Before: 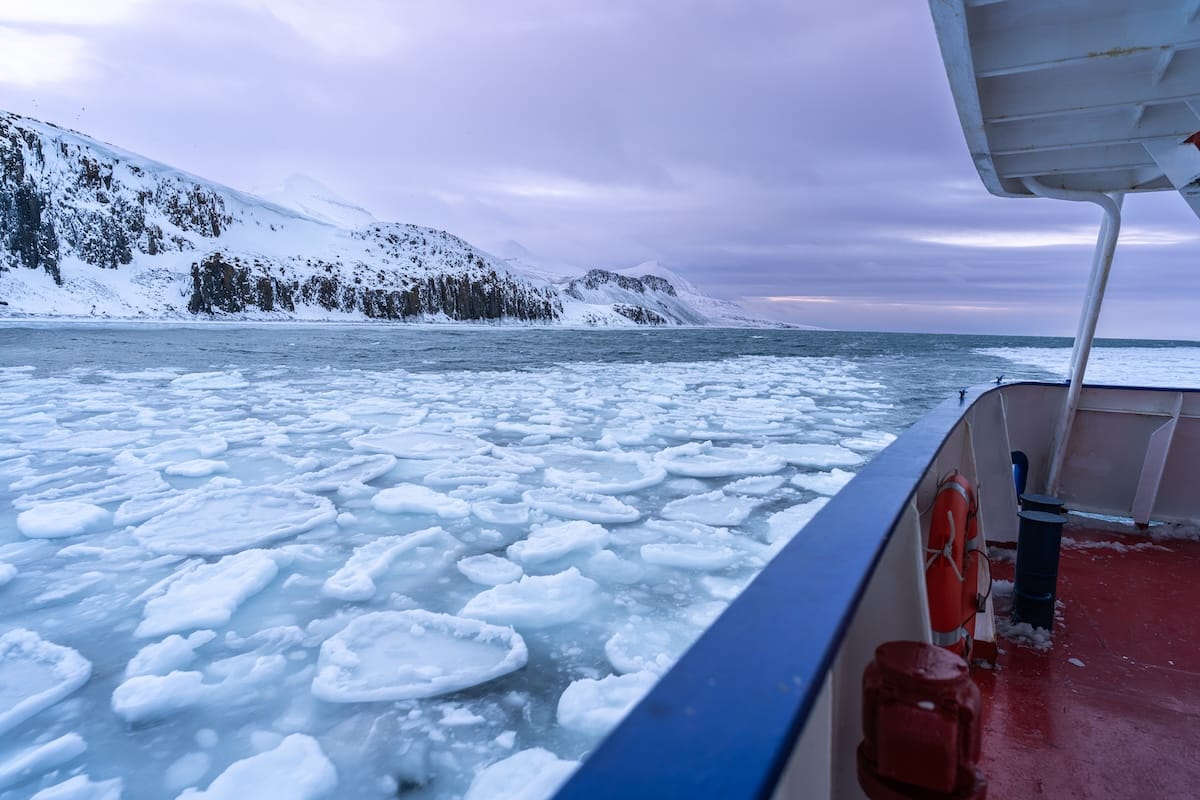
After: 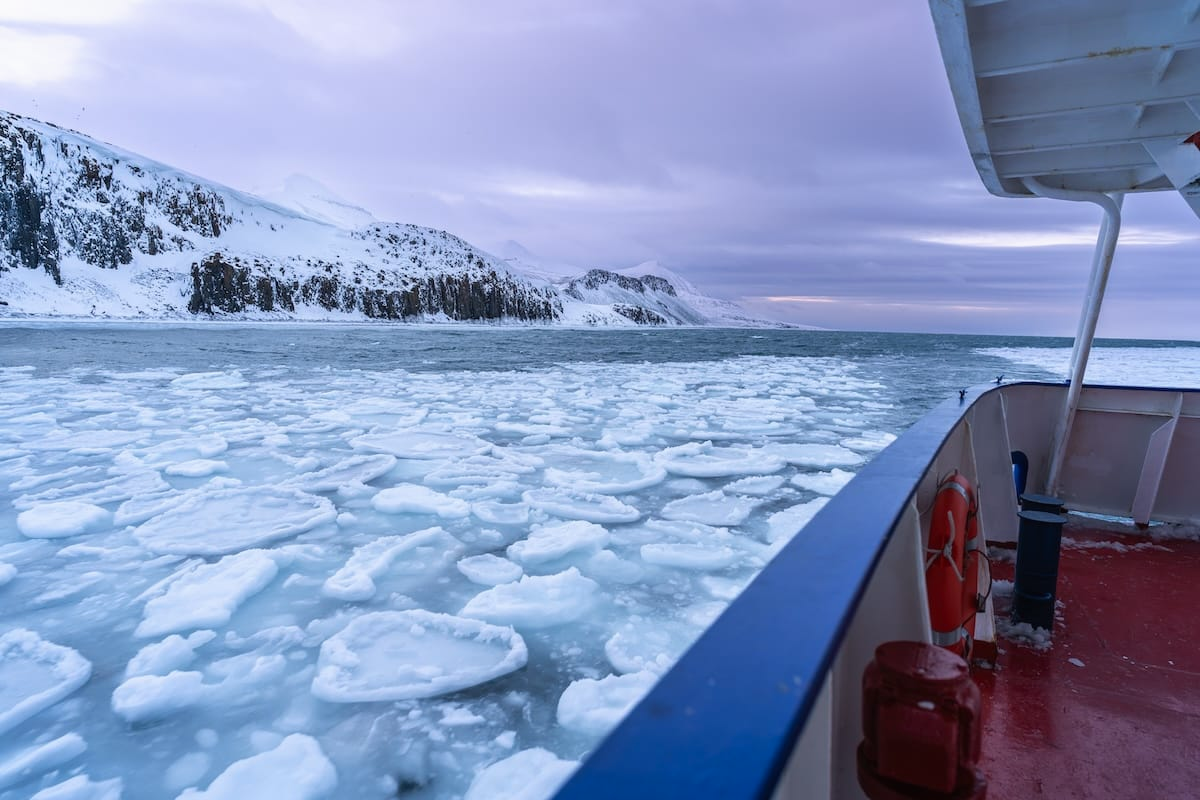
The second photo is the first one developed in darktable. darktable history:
contrast brightness saturation: contrast -0.02, brightness -0.01, saturation 0.03
